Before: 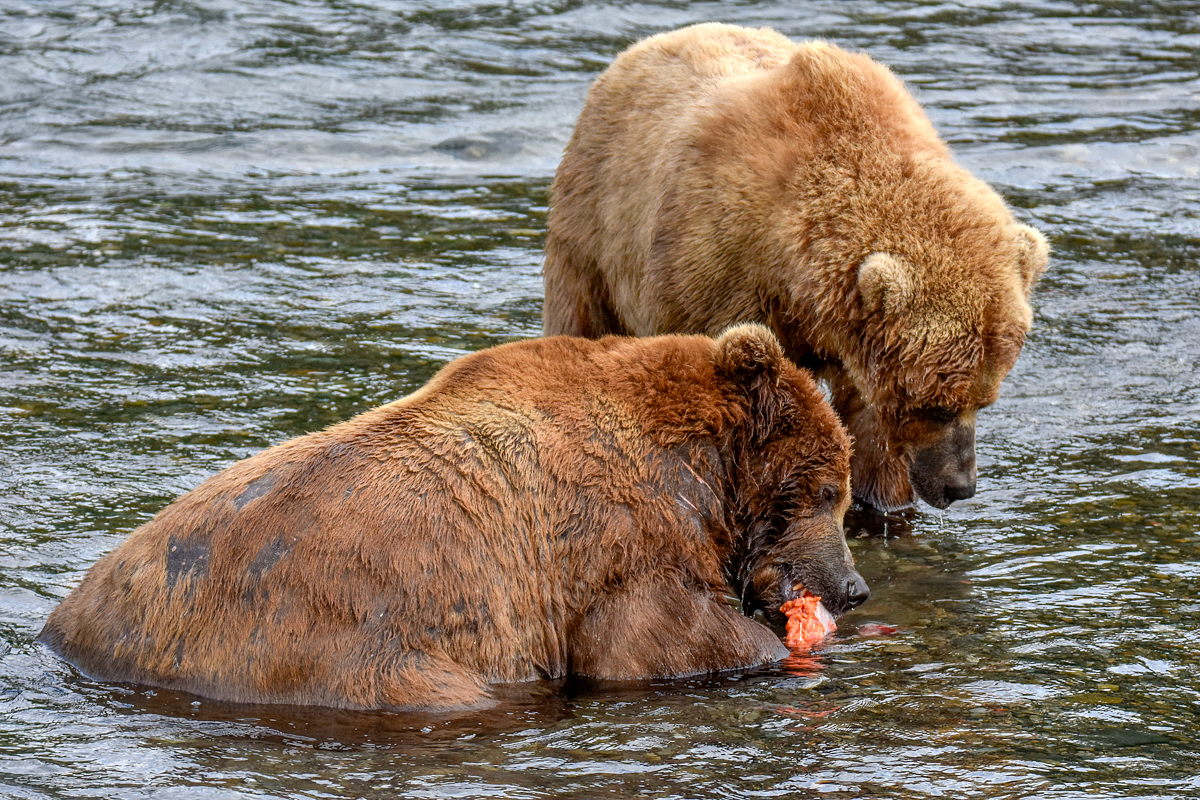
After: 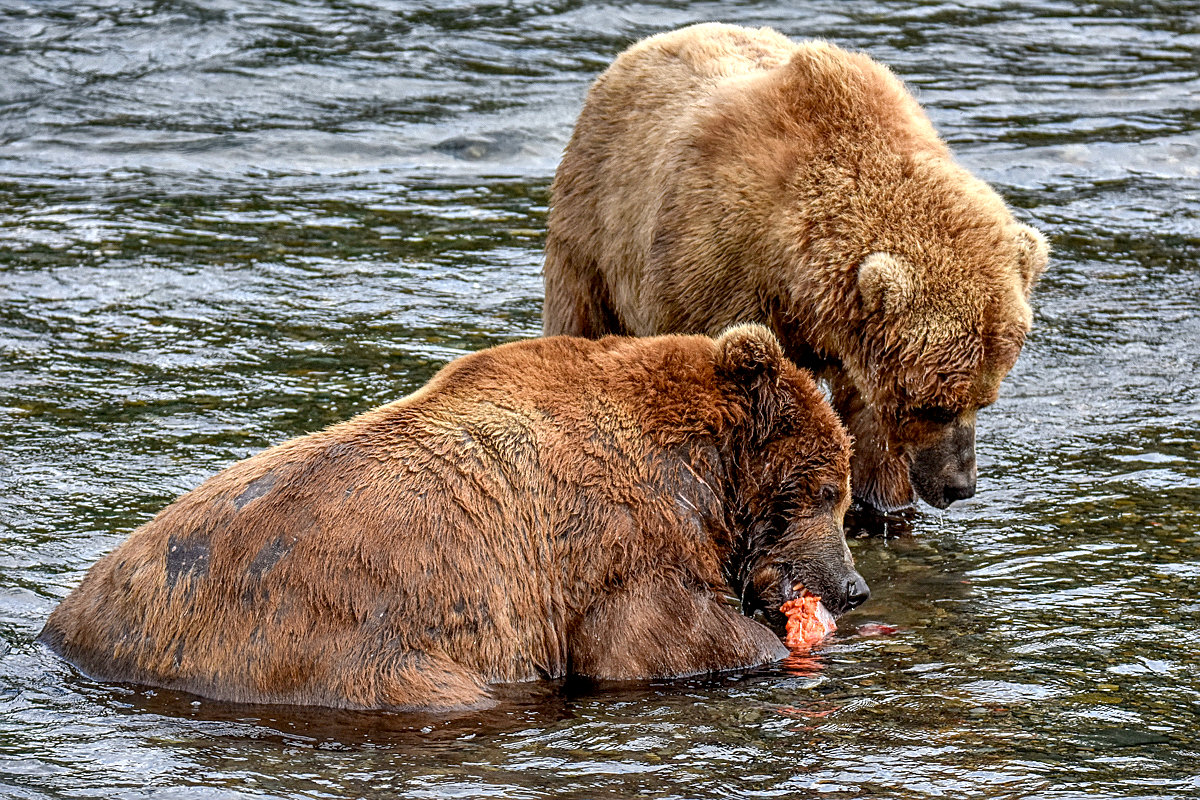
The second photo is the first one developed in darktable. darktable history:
shadows and highlights: shadows 20.93, highlights -82.64, highlights color adjustment 40.41%, soften with gaussian
local contrast: highlights 84%, shadows 80%
sharpen: on, module defaults
